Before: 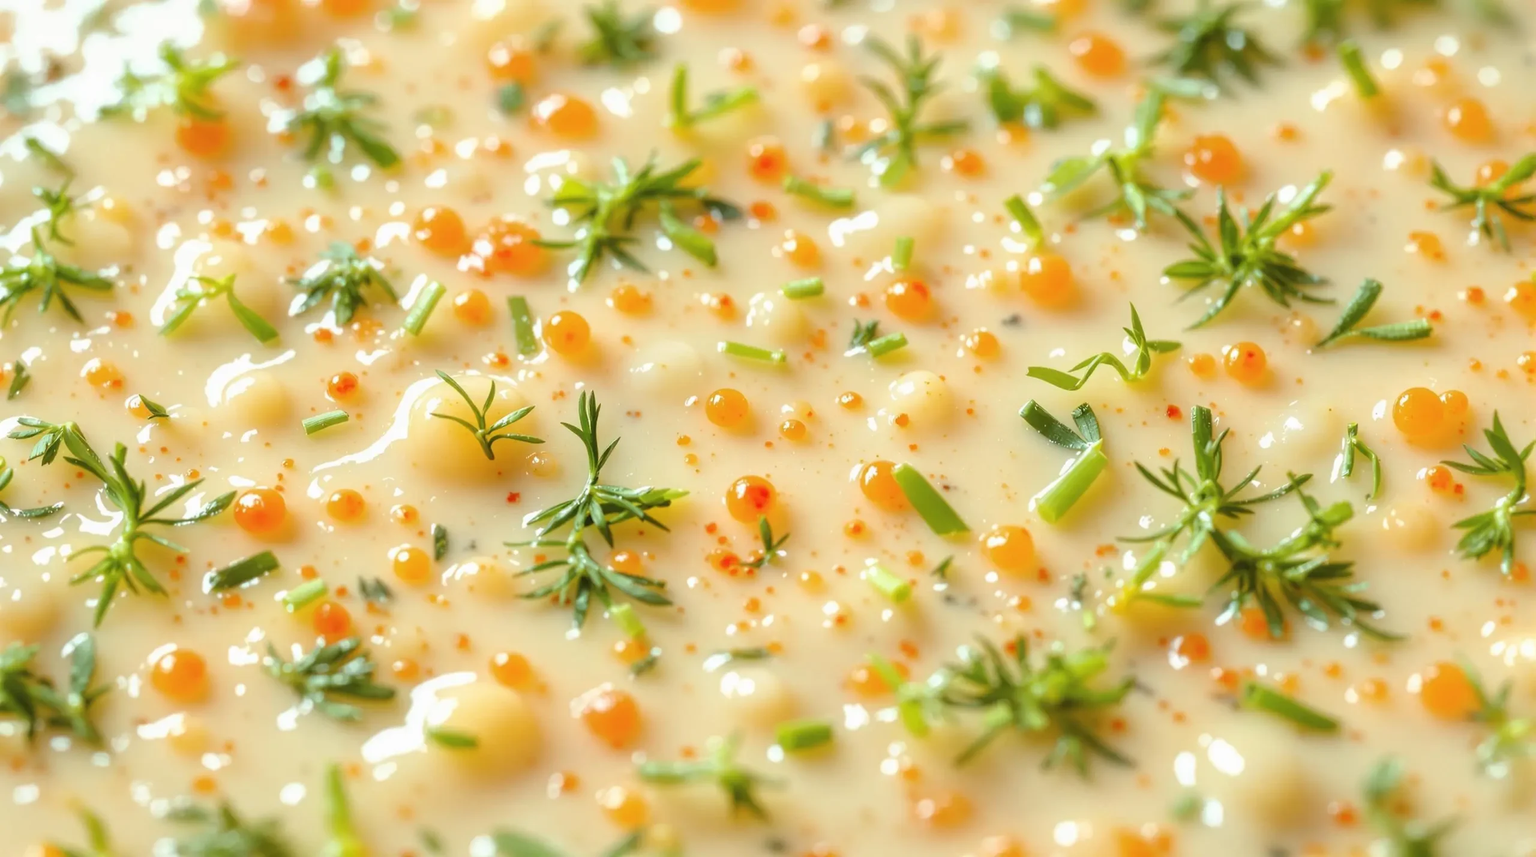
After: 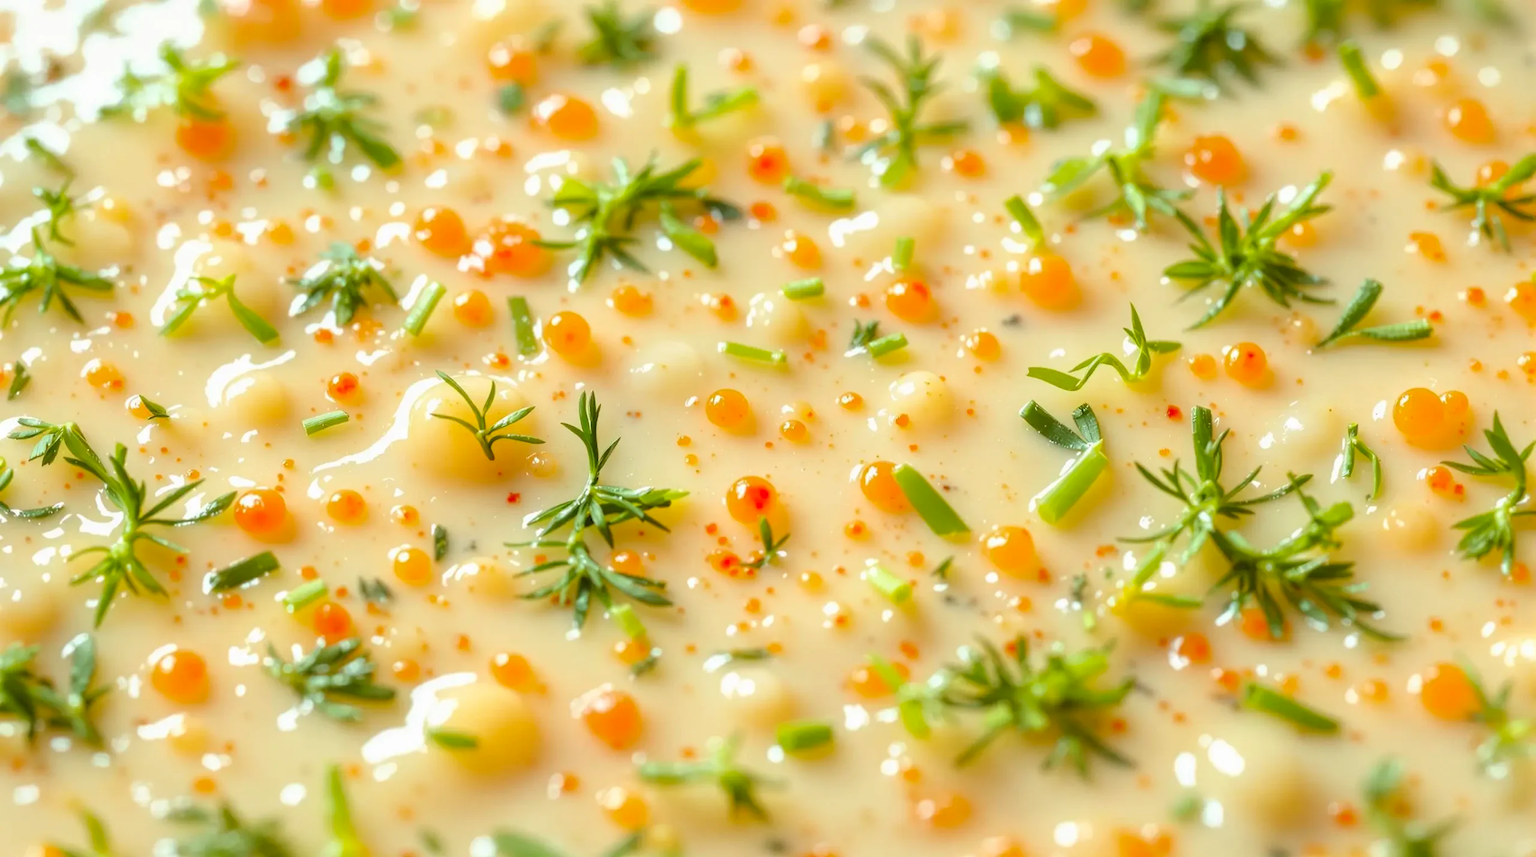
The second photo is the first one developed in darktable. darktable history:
contrast brightness saturation: saturation 0.177
